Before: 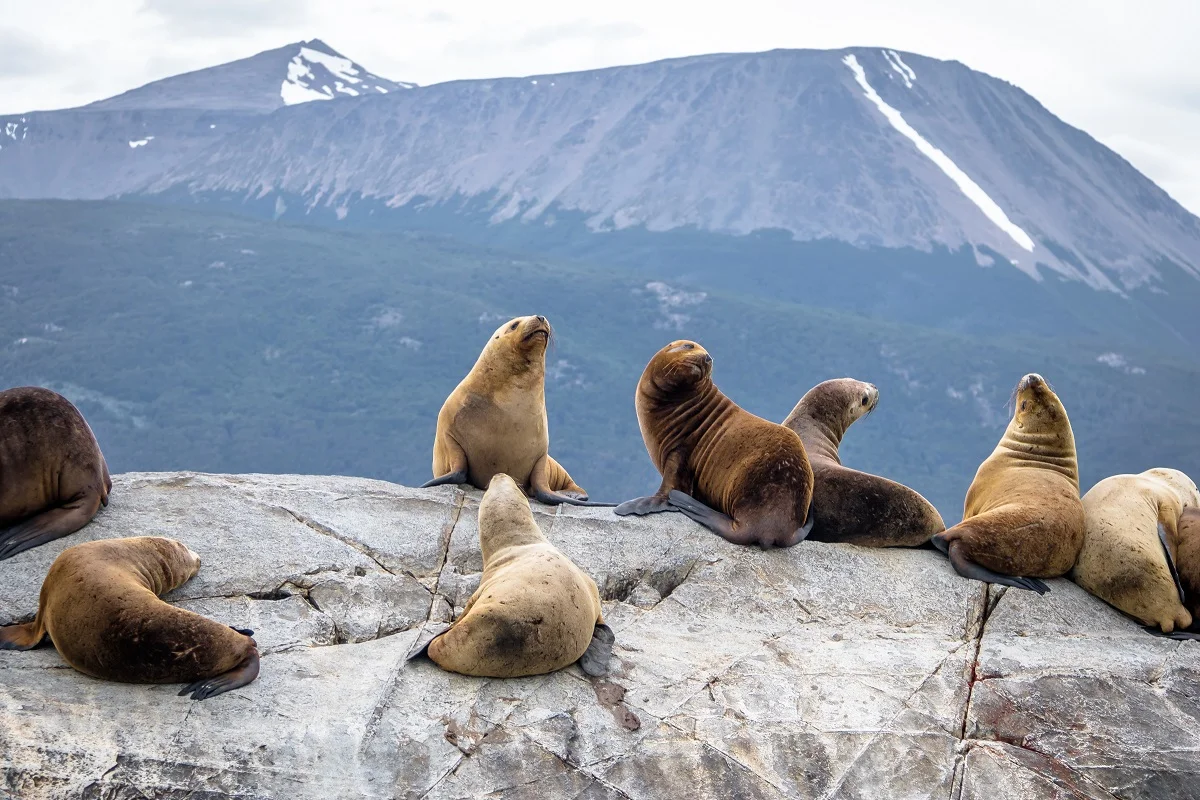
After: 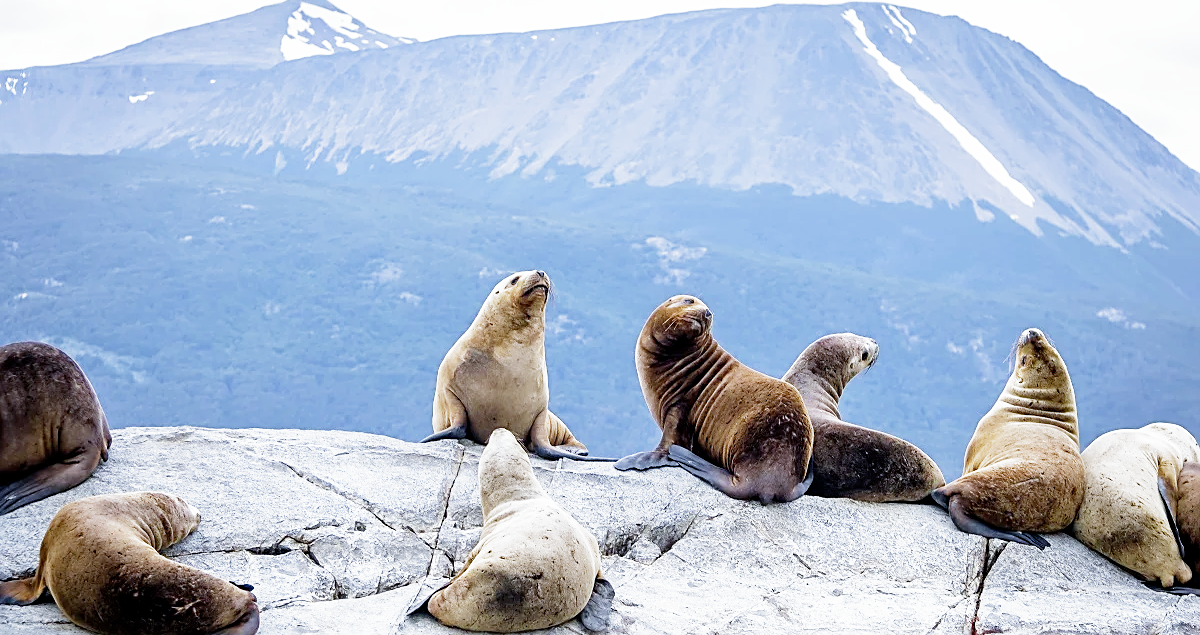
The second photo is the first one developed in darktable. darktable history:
white balance: red 0.926, green 1.003, blue 1.133
crop and rotate: top 5.667%, bottom 14.937%
sharpen: on, module defaults
filmic rgb: middle gray luminance 9.23%, black relative exposure -10.55 EV, white relative exposure 3.45 EV, threshold 6 EV, target black luminance 0%, hardness 5.98, latitude 59.69%, contrast 1.087, highlights saturation mix 5%, shadows ↔ highlights balance 29.23%, add noise in highlights 0, preserve chrominance no, color science v3 (2019), use custom middle-gray values true, iterations of high-quality reconstruction 0, contrast in highlights soft, enable highlight reconstruction true
contrast brightness saturation: saturation -0.04
